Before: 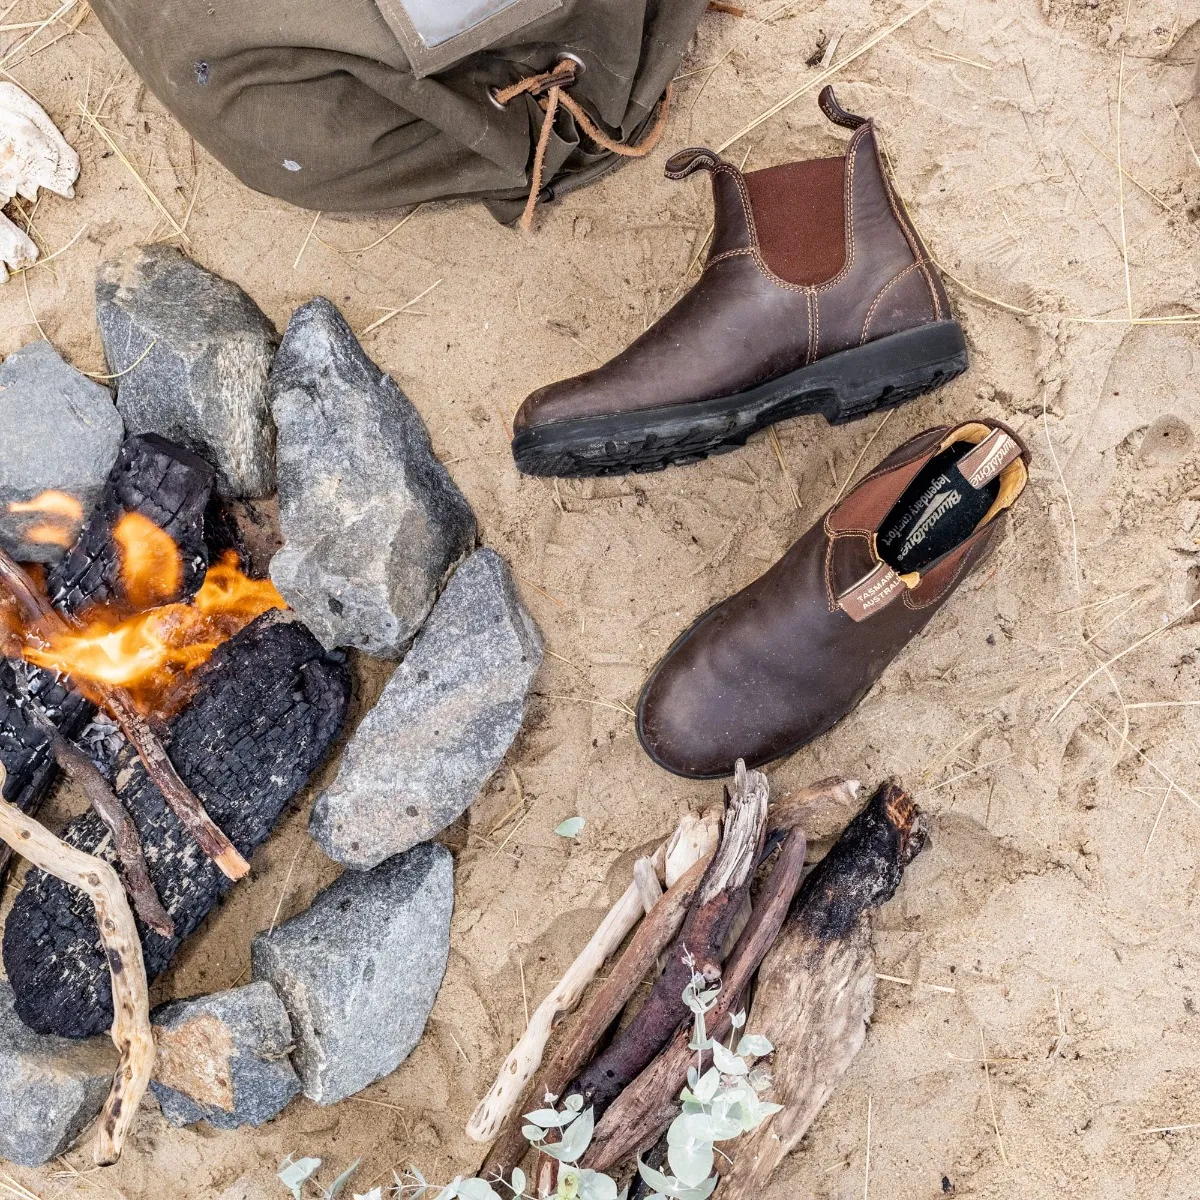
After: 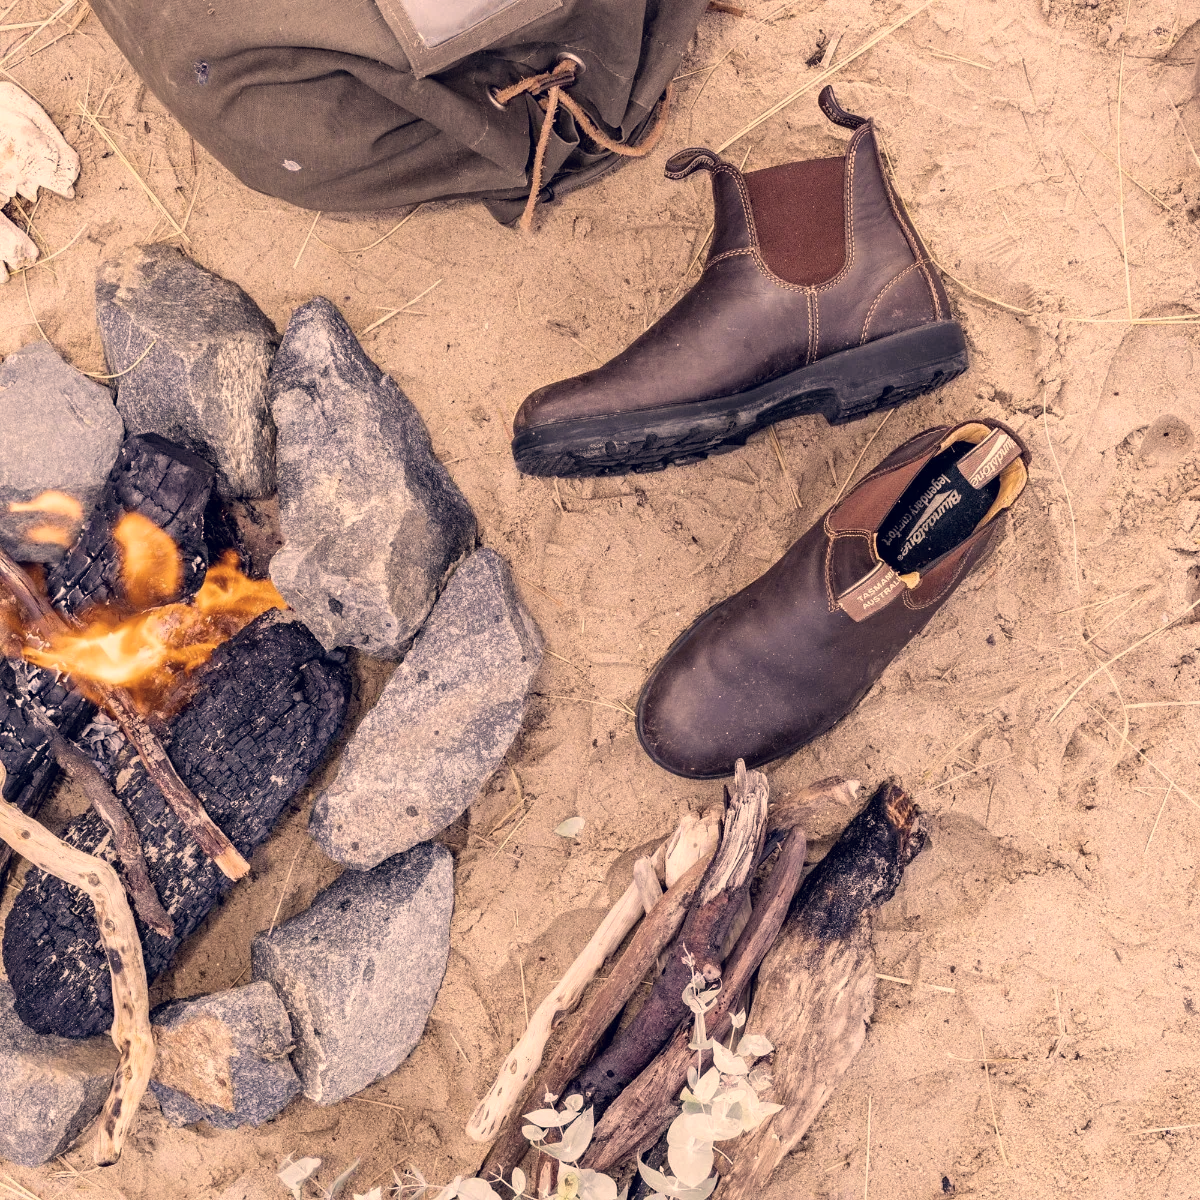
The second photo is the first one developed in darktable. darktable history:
color correction: highlights a* 19.68, highlights b* 27.08, shadows a* 3.49, shadows b* -16.8, saturation 0.729
